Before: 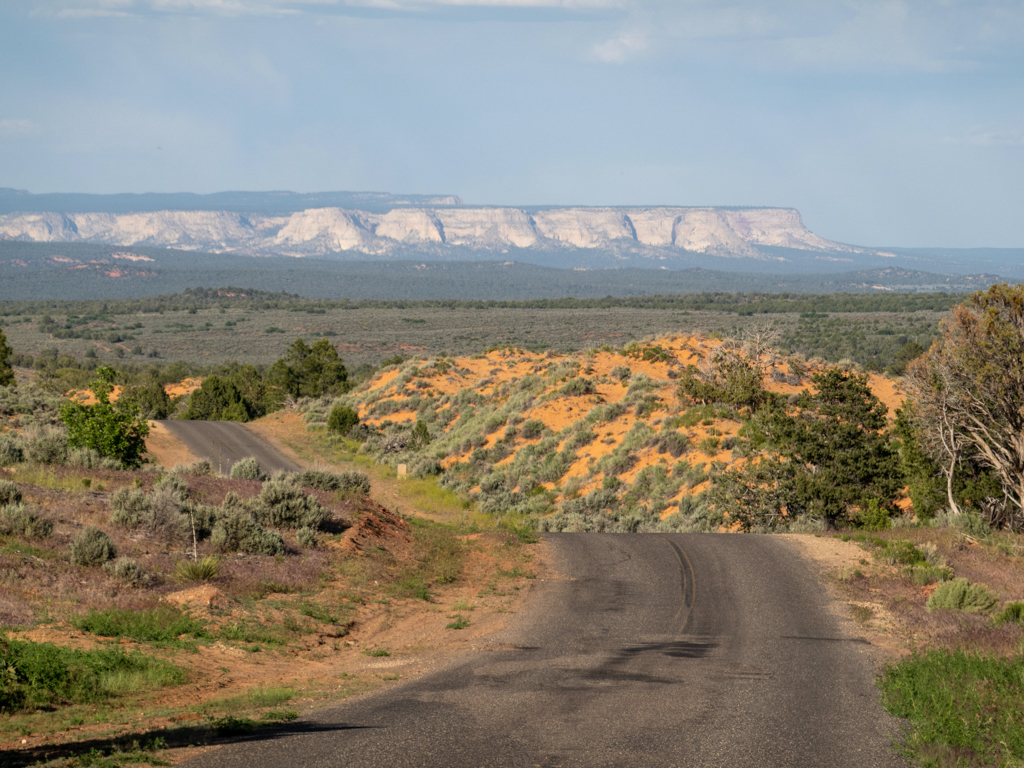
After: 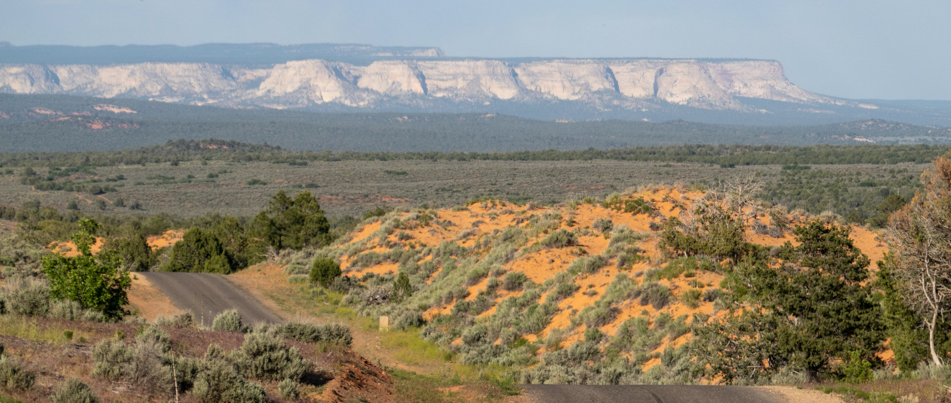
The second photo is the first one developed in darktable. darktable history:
crop: left 1.803%, top 19.322%, right 5.279%, bottom 28.155%
